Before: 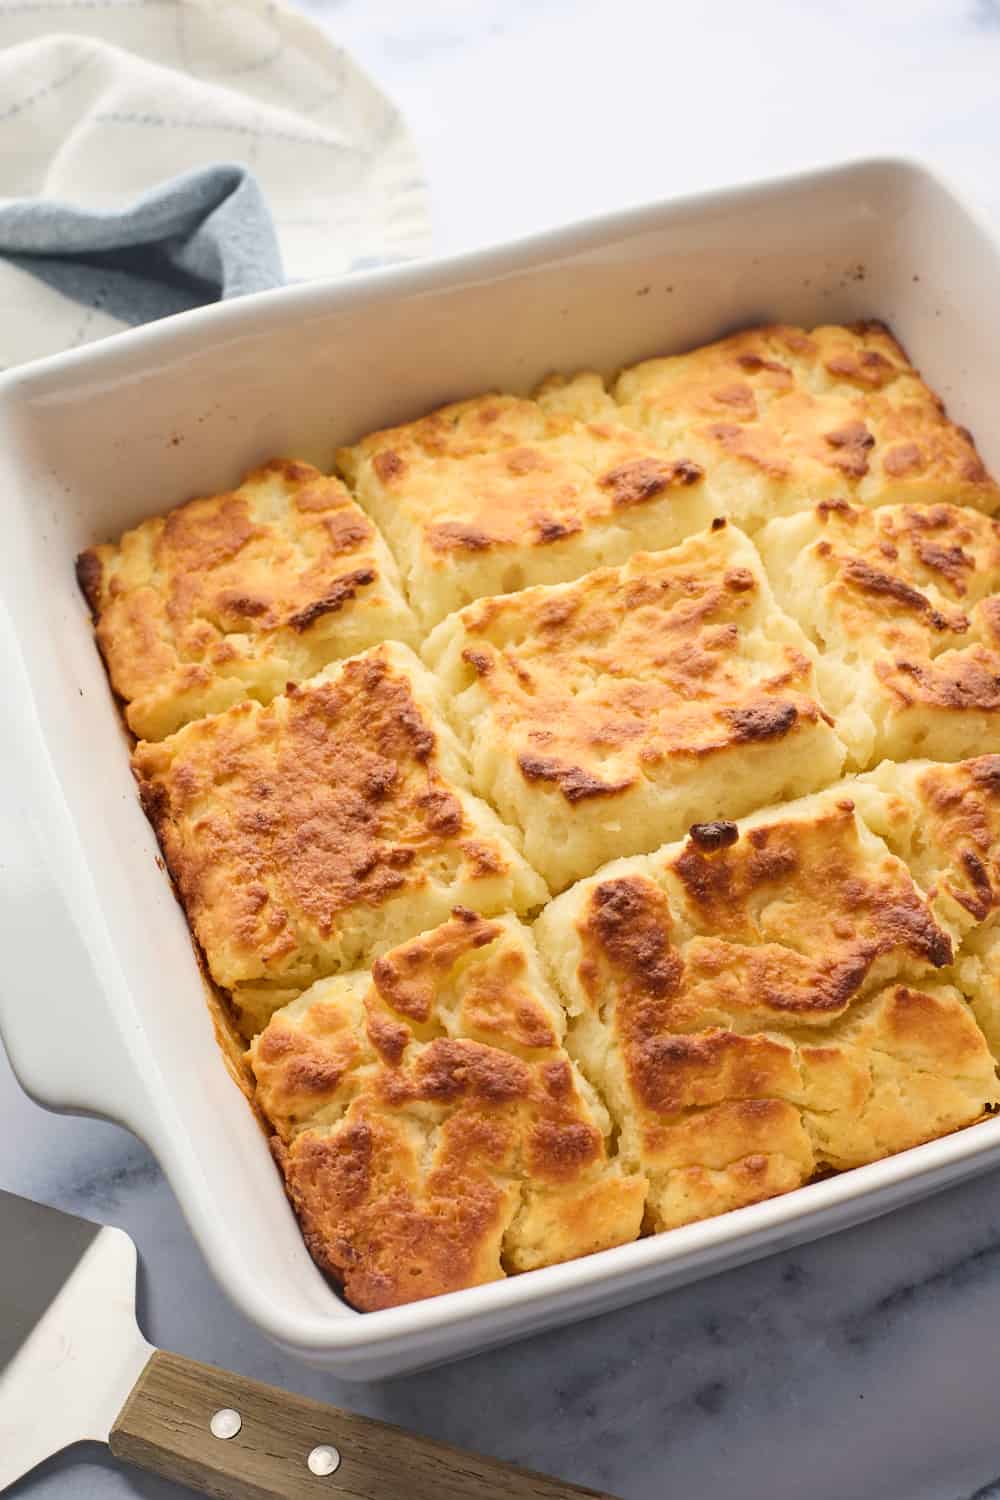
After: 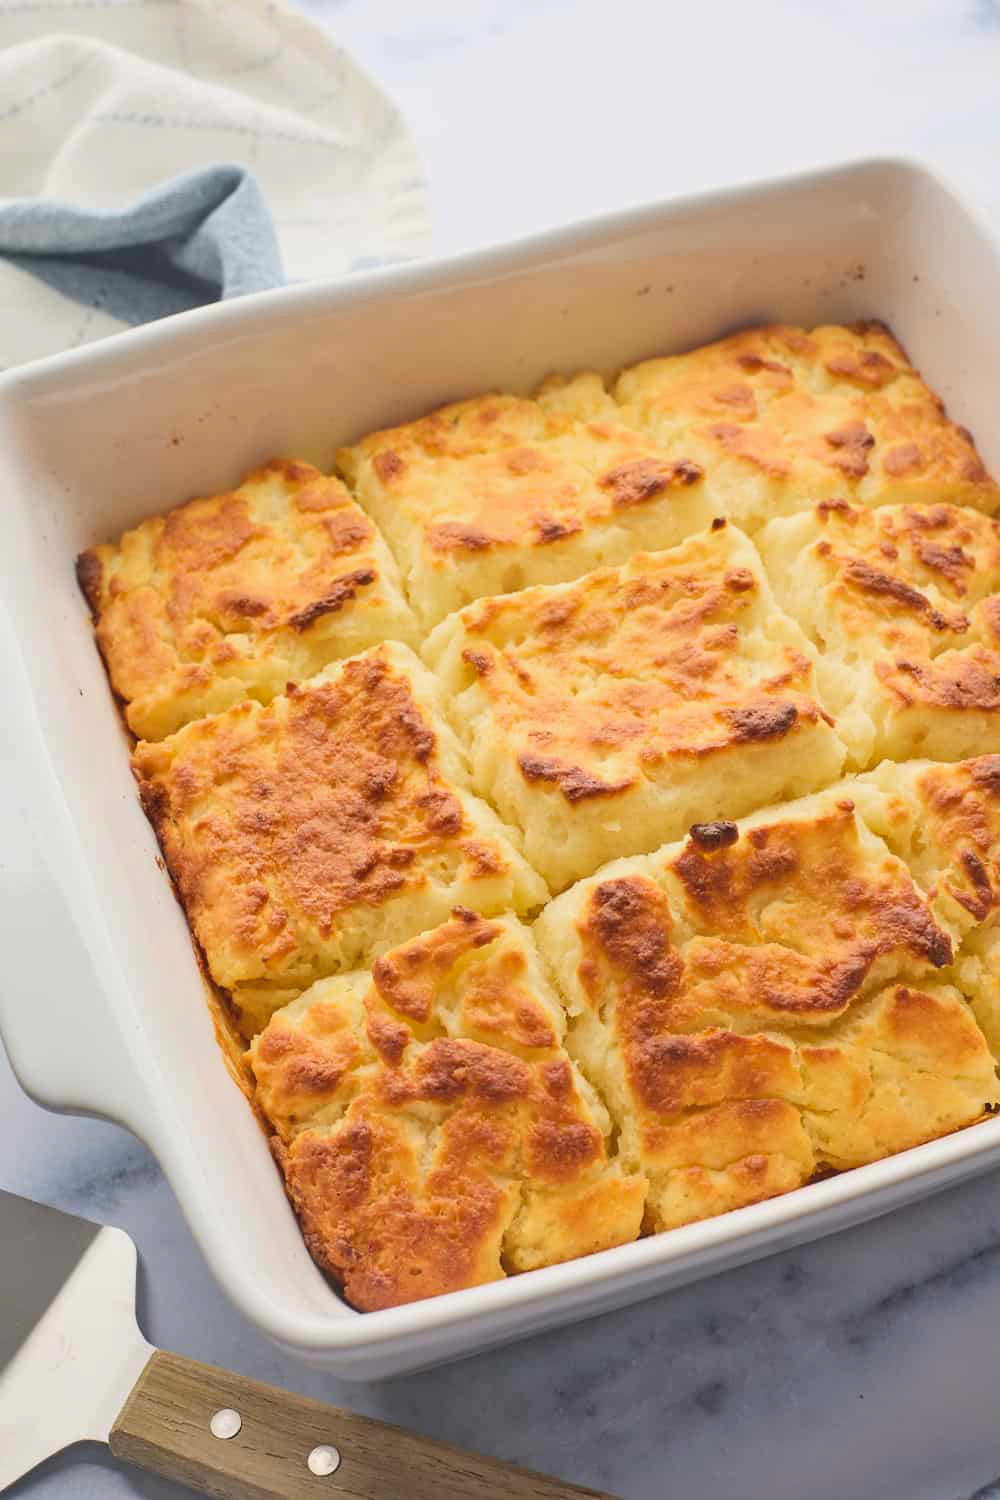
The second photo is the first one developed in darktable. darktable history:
contrast brightness saturation: contrast -0.097, brightness 0.054, saturation 0.077
